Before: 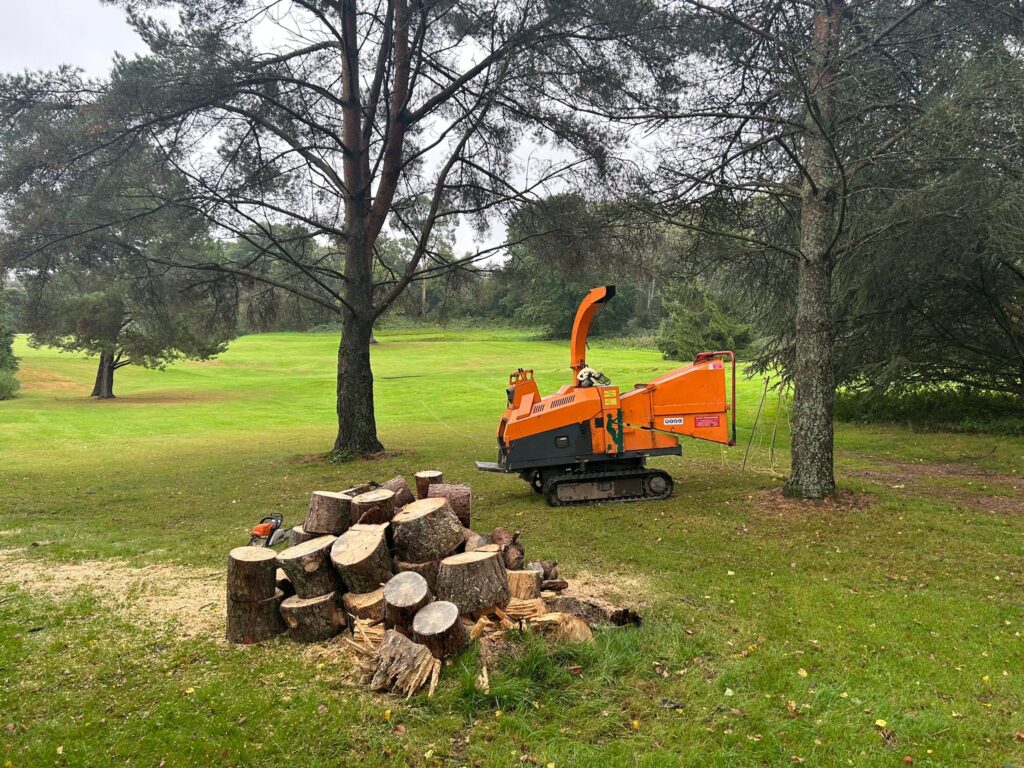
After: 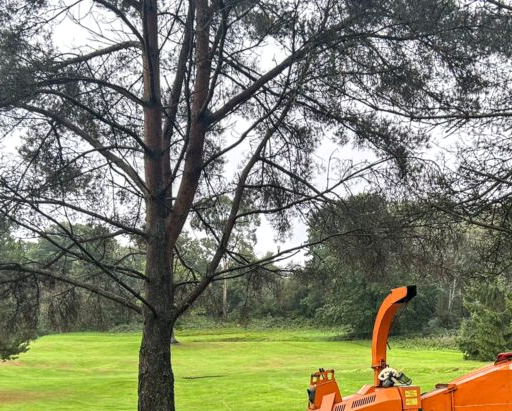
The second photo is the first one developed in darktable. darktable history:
crop: left 19.493%, right 30.461%, bottom 46.366%
local contrast: detail 130%
